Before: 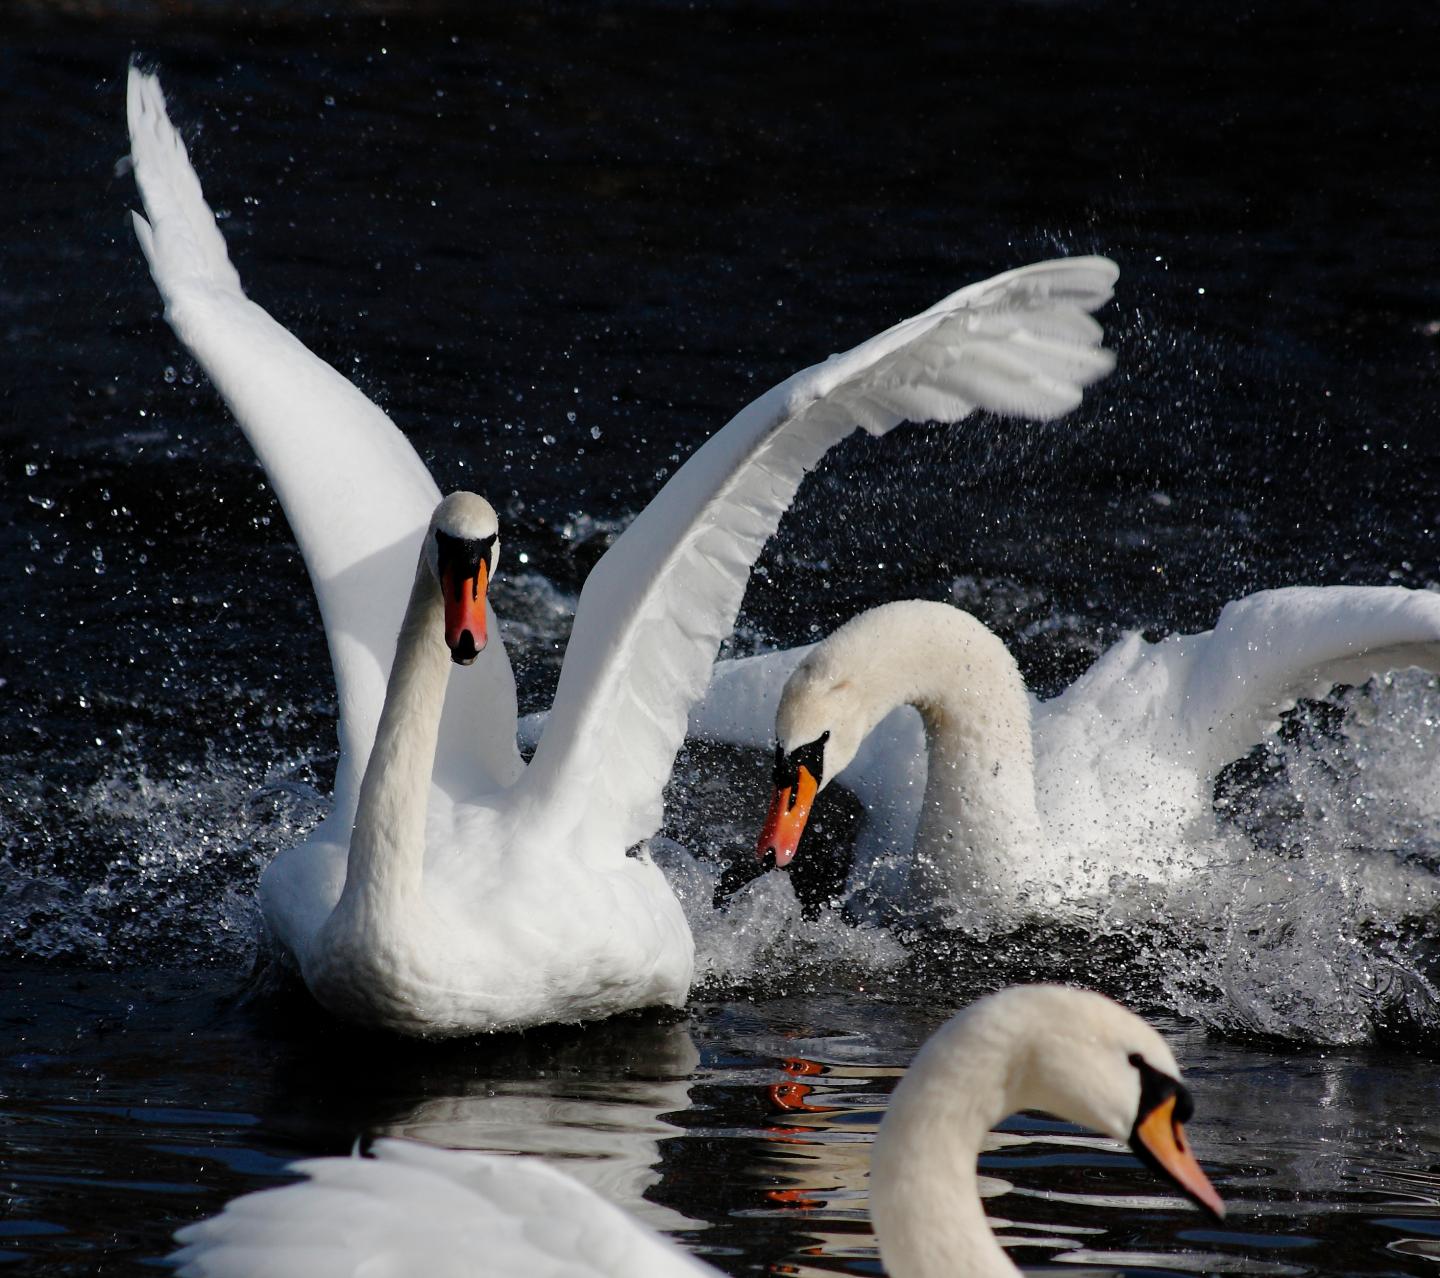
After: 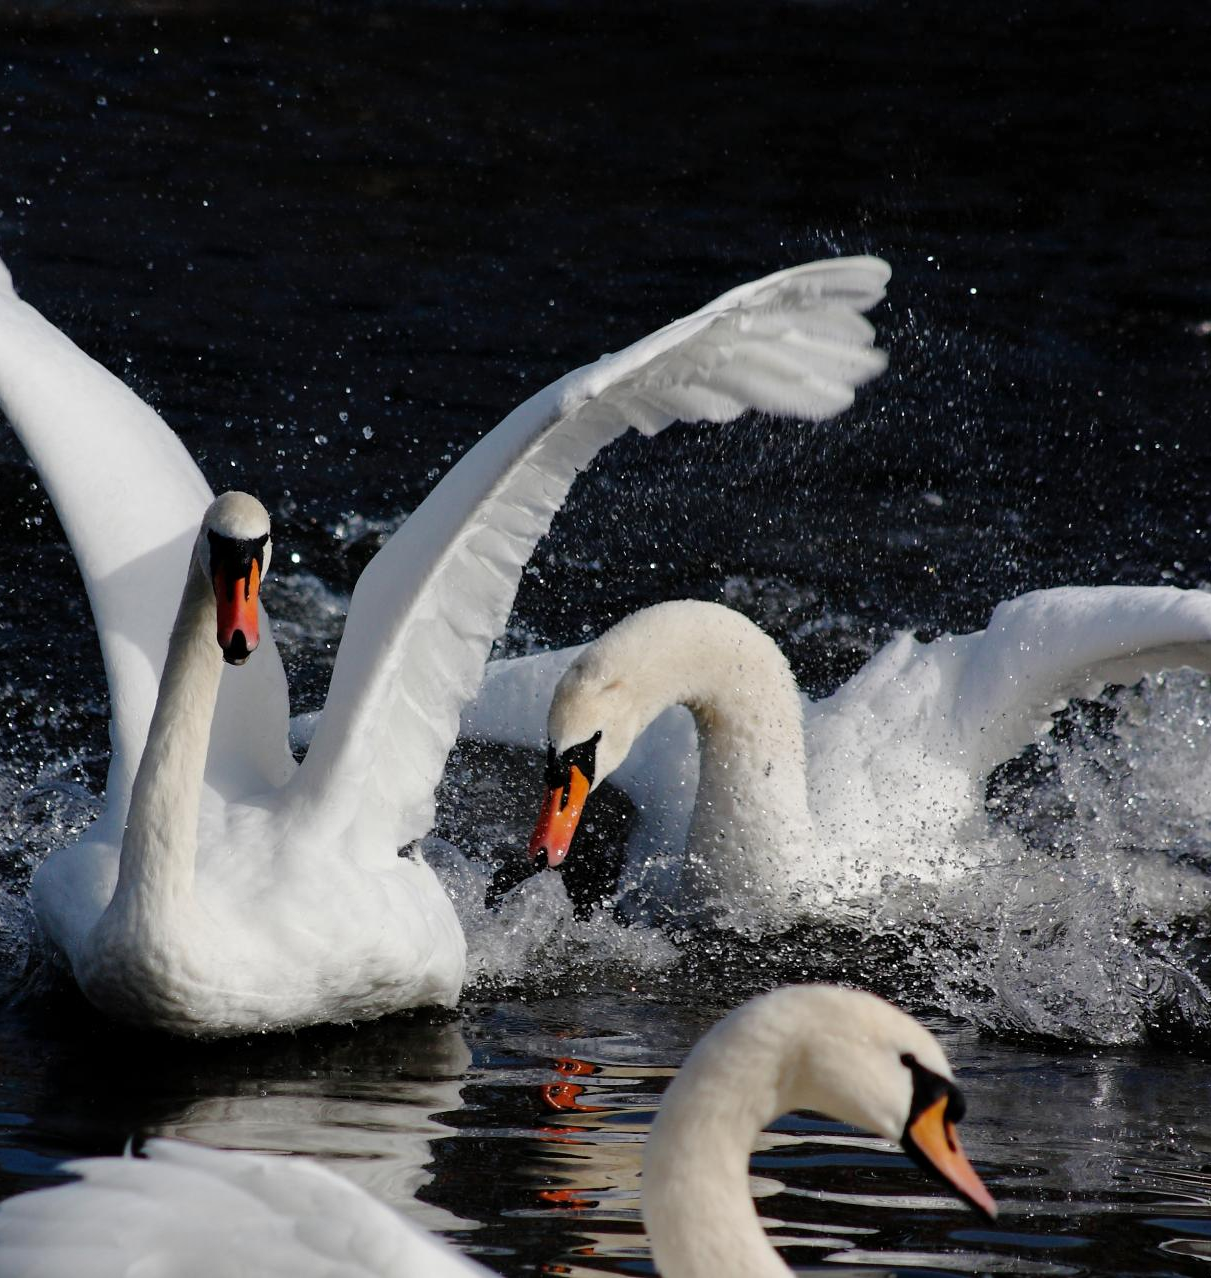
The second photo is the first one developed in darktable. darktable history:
crop: left 15.891%
shadows and highlights: shadows 20.83, highlights -81.65, soften with gaussian
